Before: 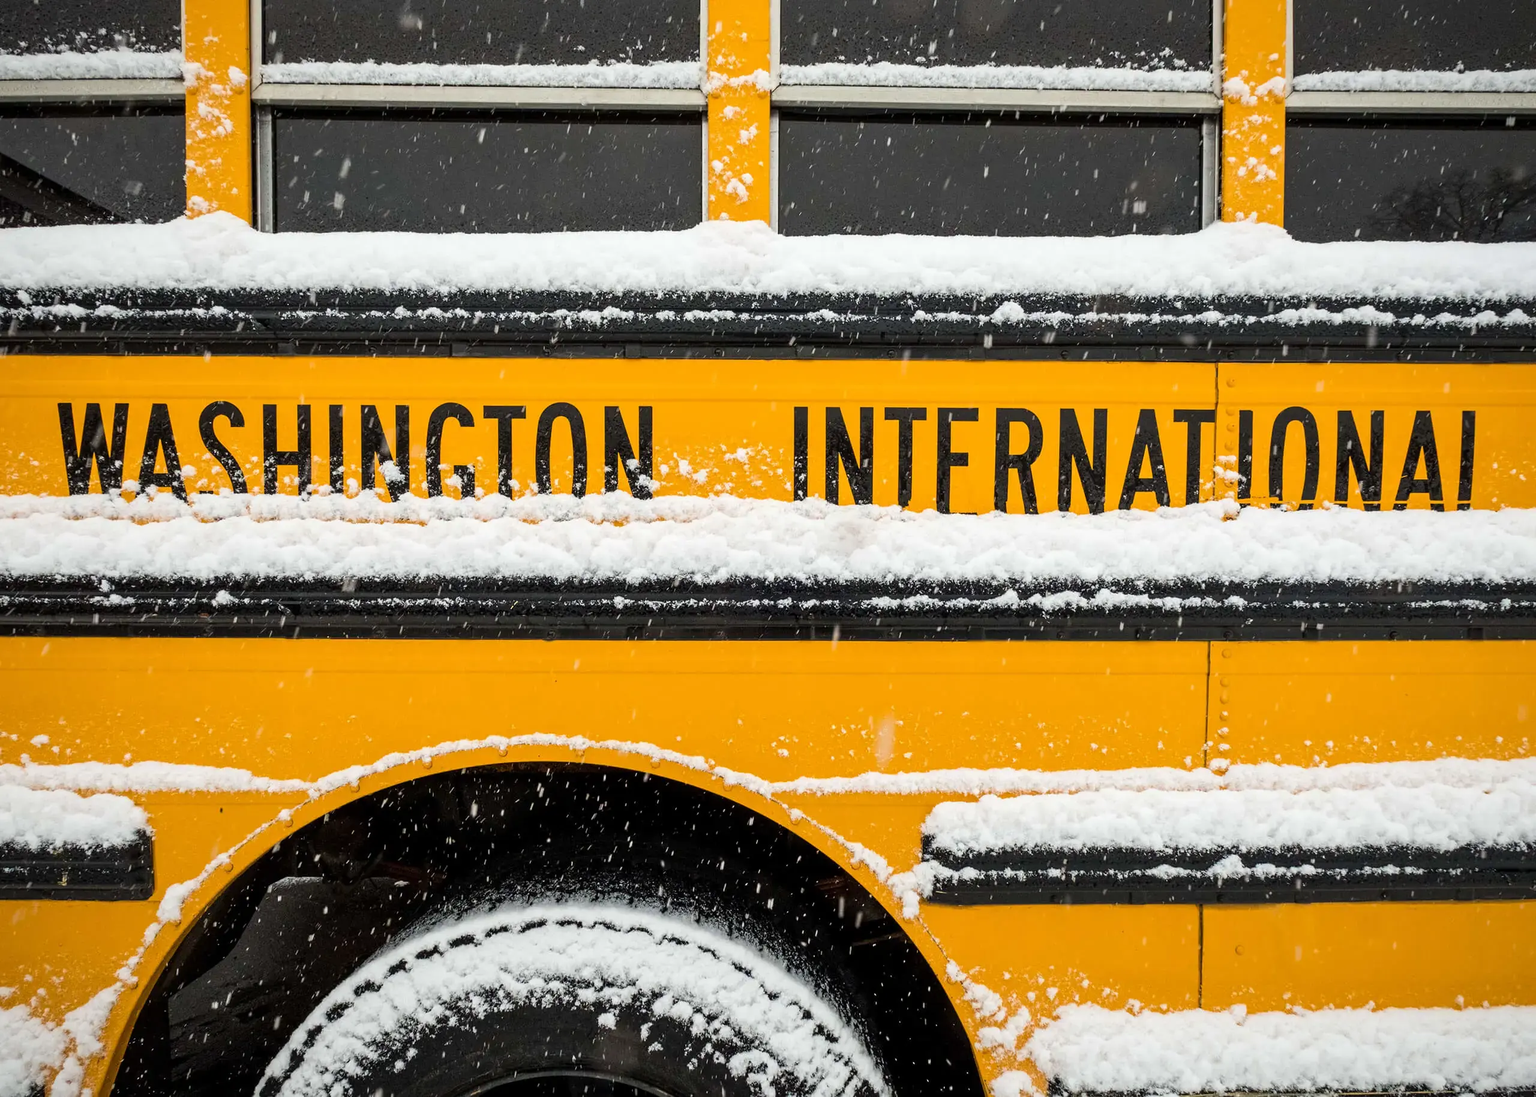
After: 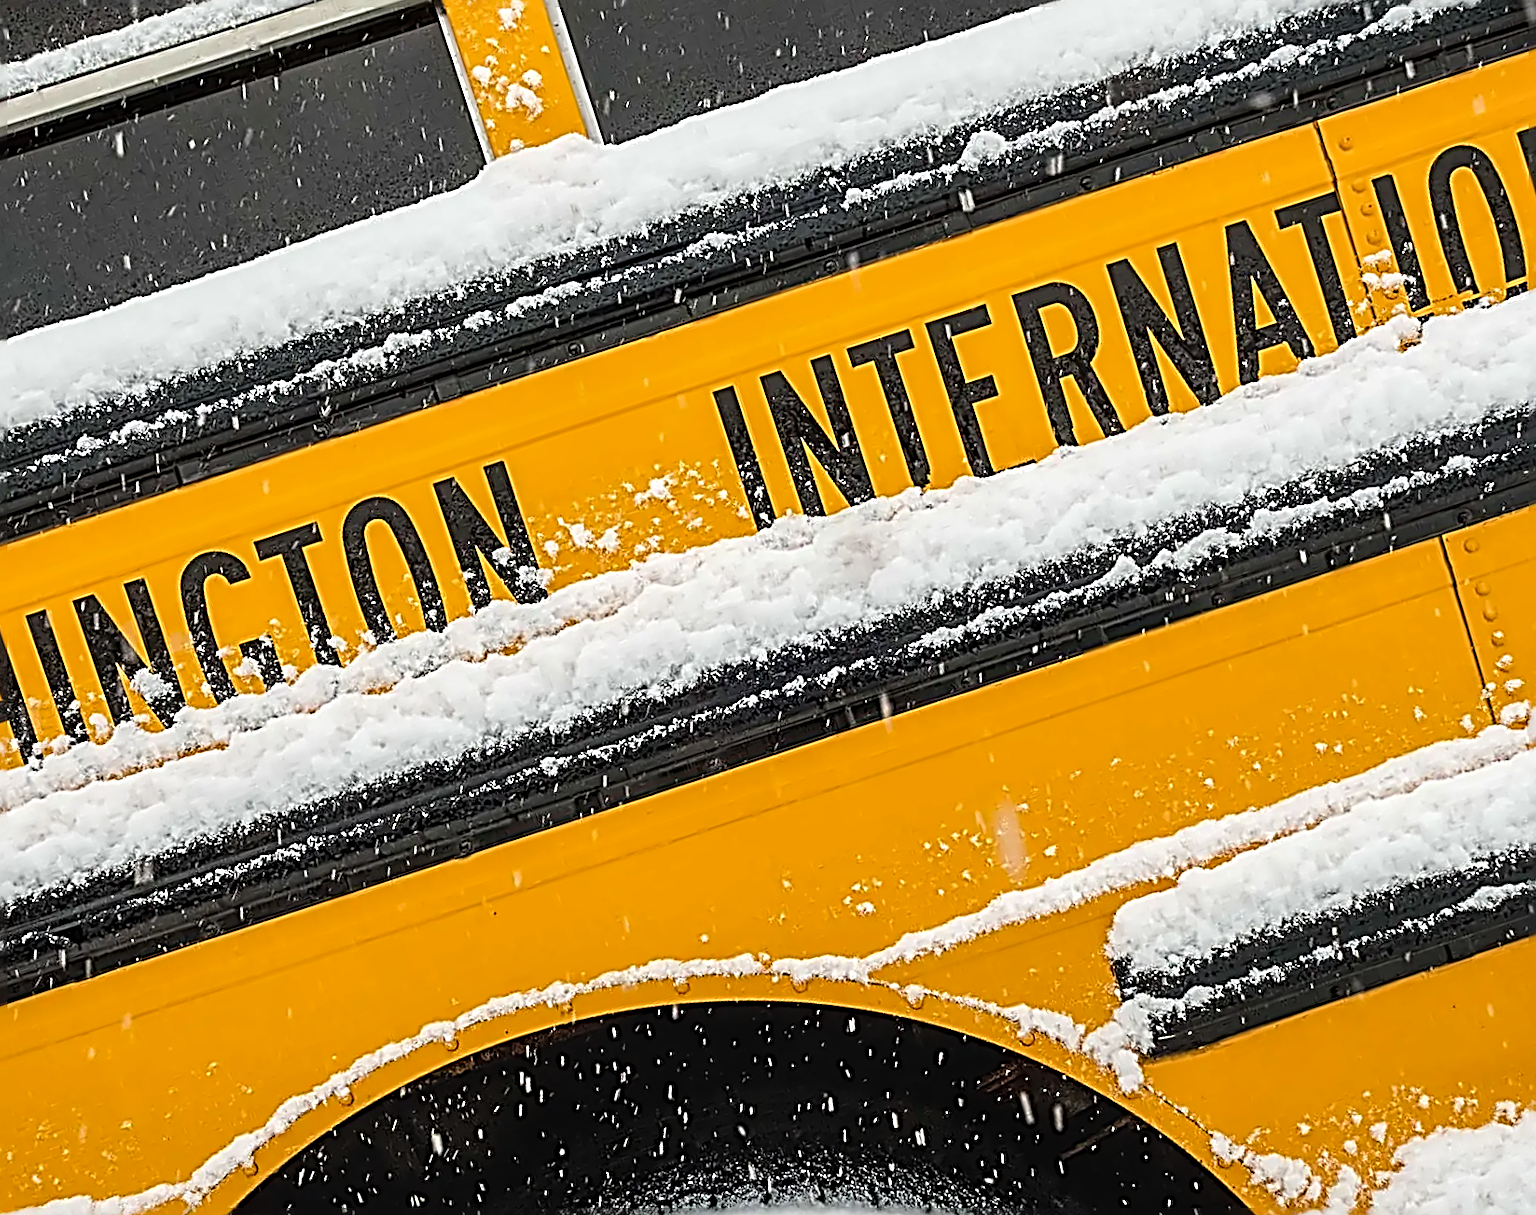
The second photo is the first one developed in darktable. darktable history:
crop and rotate: angle 18.29°, left 6.798%, right 3.836%, bottom 1.059%
sharpen: radius 3.155, amount 1.739
local contrast: detail 130%
